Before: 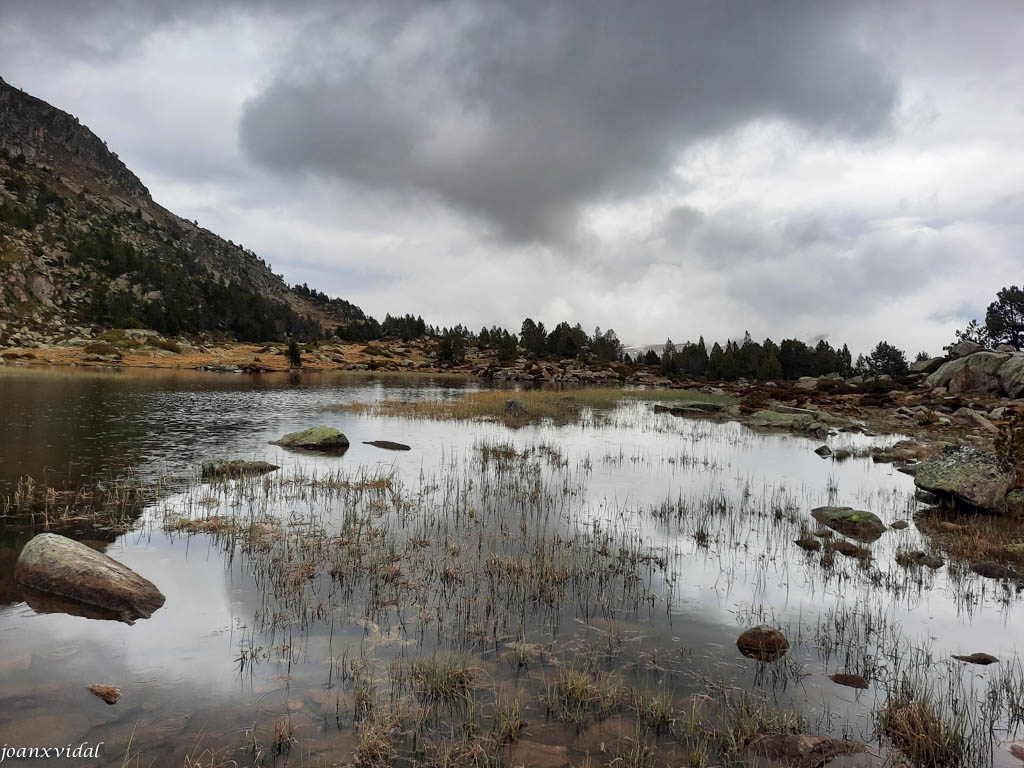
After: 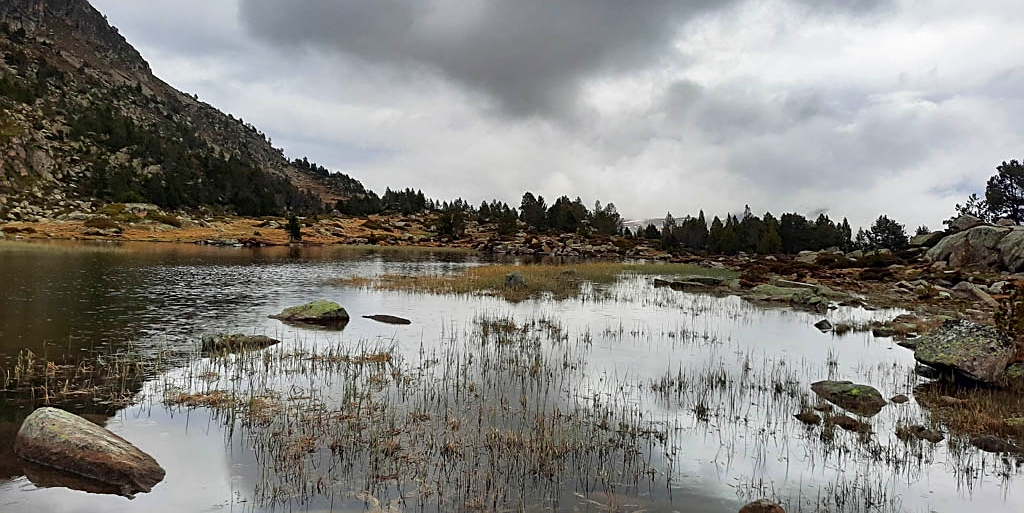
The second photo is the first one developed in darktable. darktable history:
crop: top 16.464%, bottom 16.693%
contrast brightness saturation: contrast 0.04, saturation 0.162
sharpen: on, module defaults
